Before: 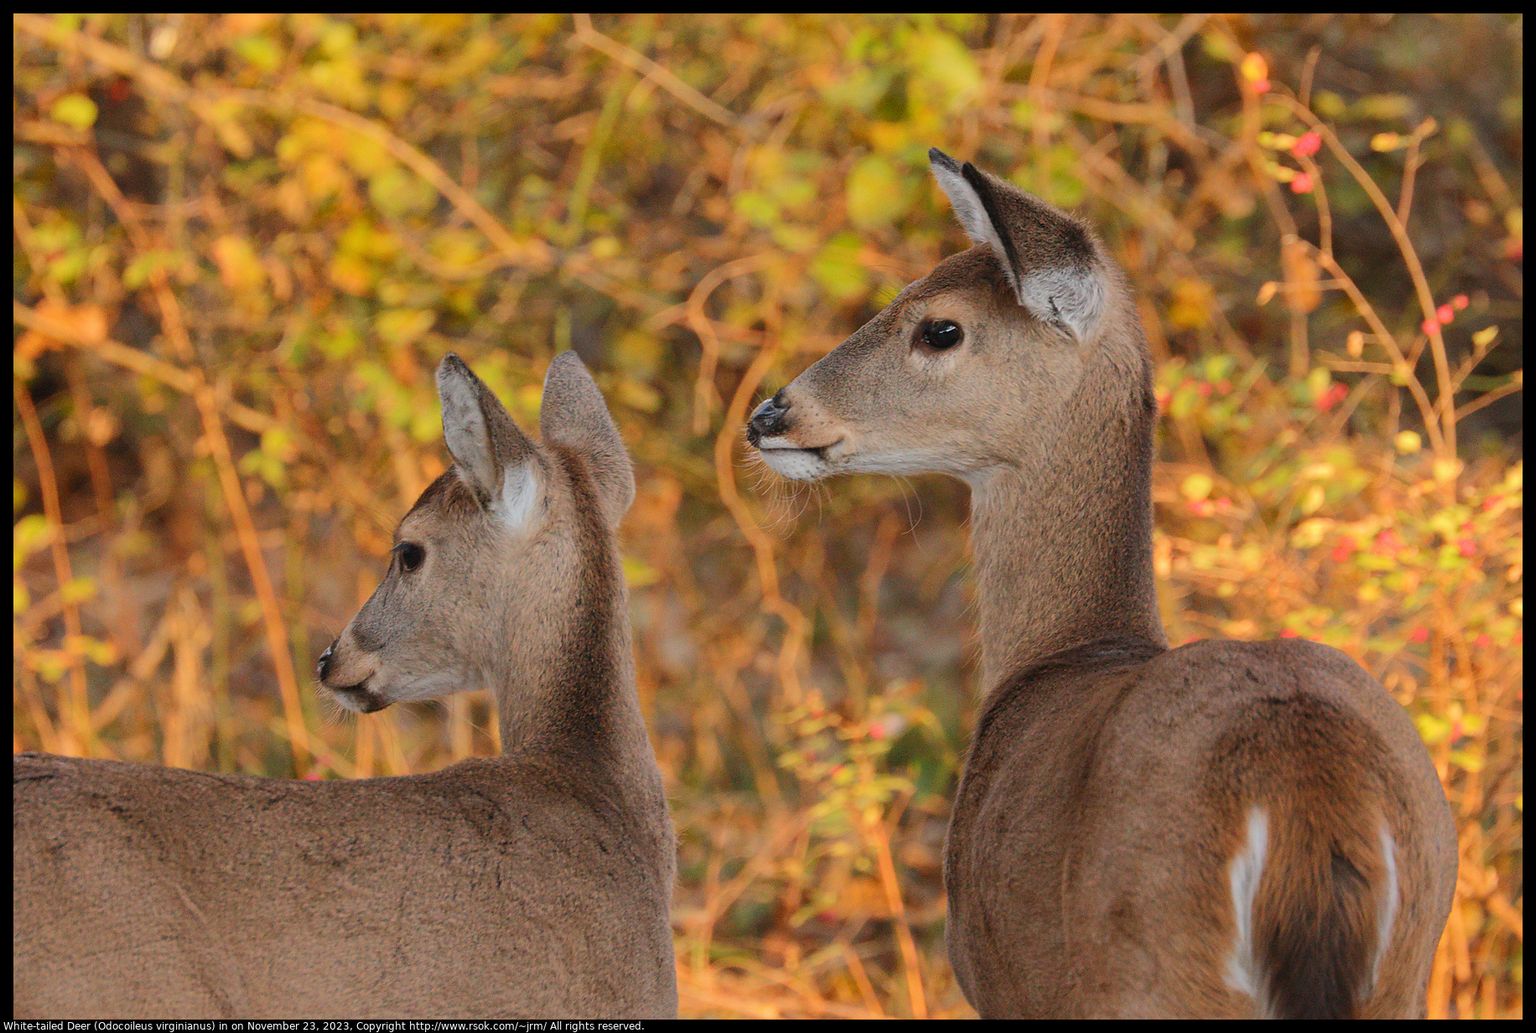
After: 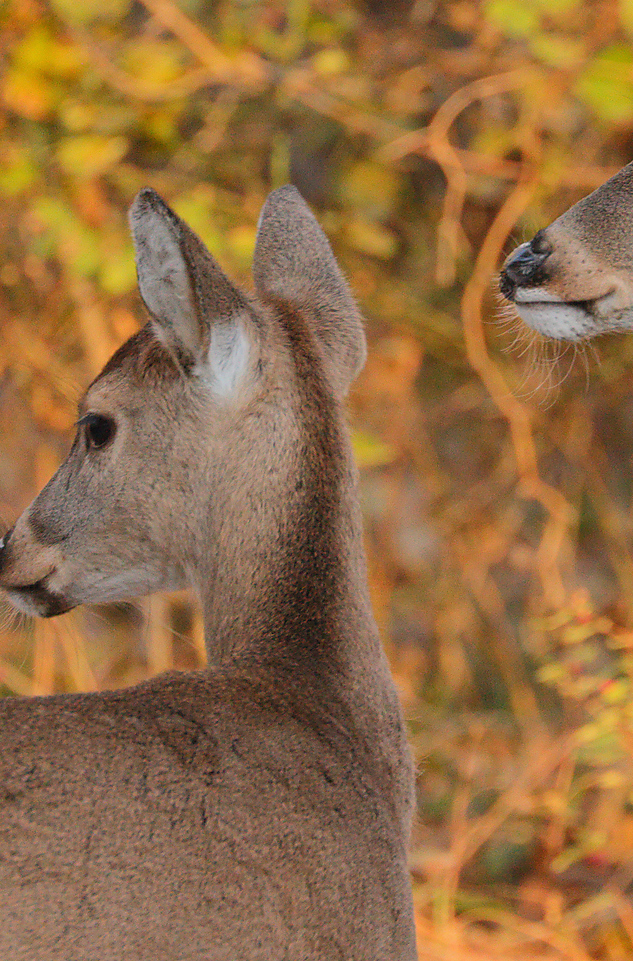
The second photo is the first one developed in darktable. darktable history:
crop and rotate: left 21.394%, top 18.962%, right 44.021%, bottom 3.006%
